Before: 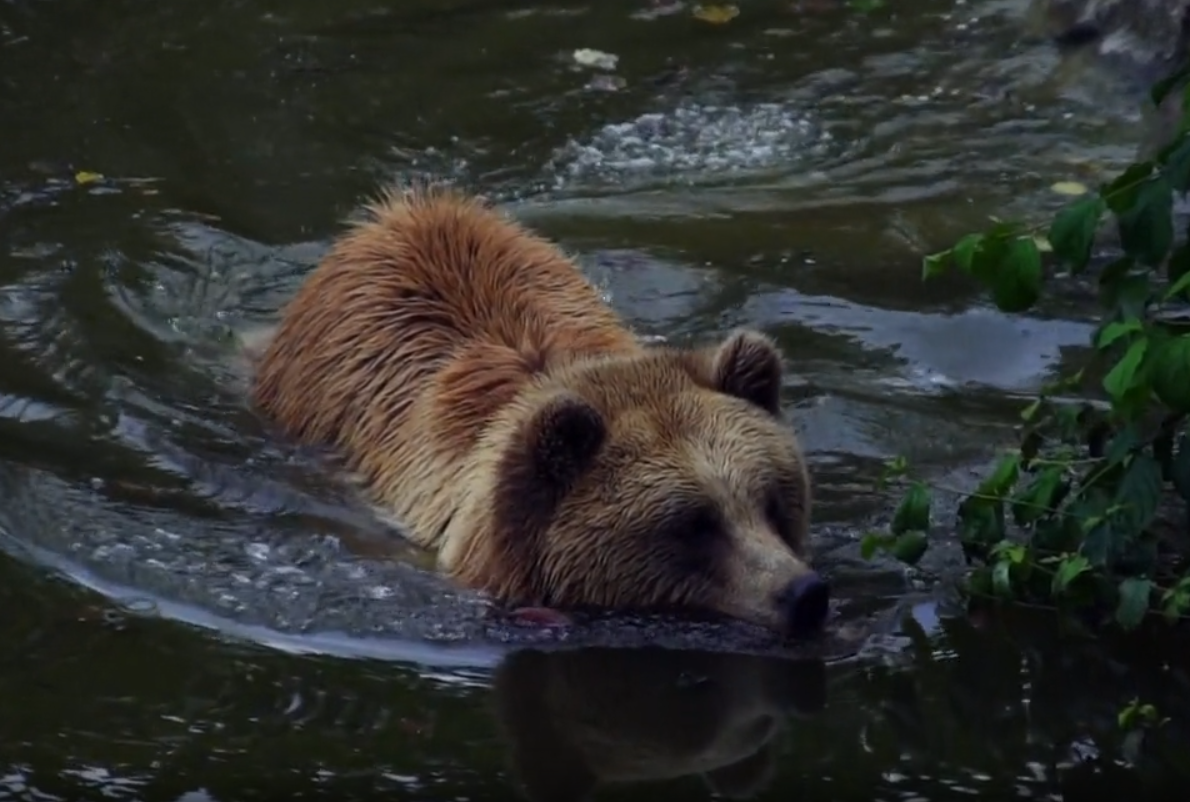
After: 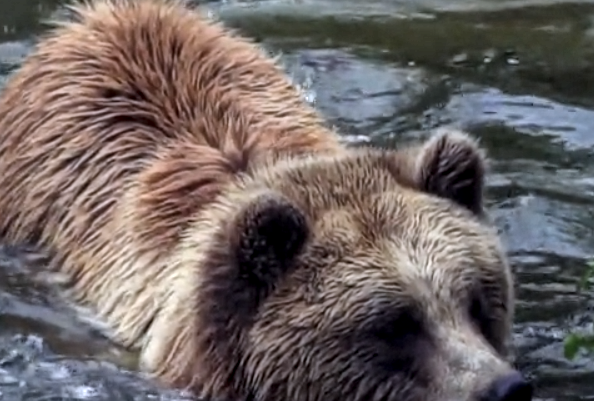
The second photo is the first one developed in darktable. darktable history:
crop: left 25%, top 25%, right 25%, bottom 25%
color correction: highlights a* -0.137, highlights b* -5.91, shadows a* -0.137, shadows b* -0.137
color balance rgb: on, module defaults
global tonemap: drago (1, 100), detail 1
local contrast: on, module defaults
